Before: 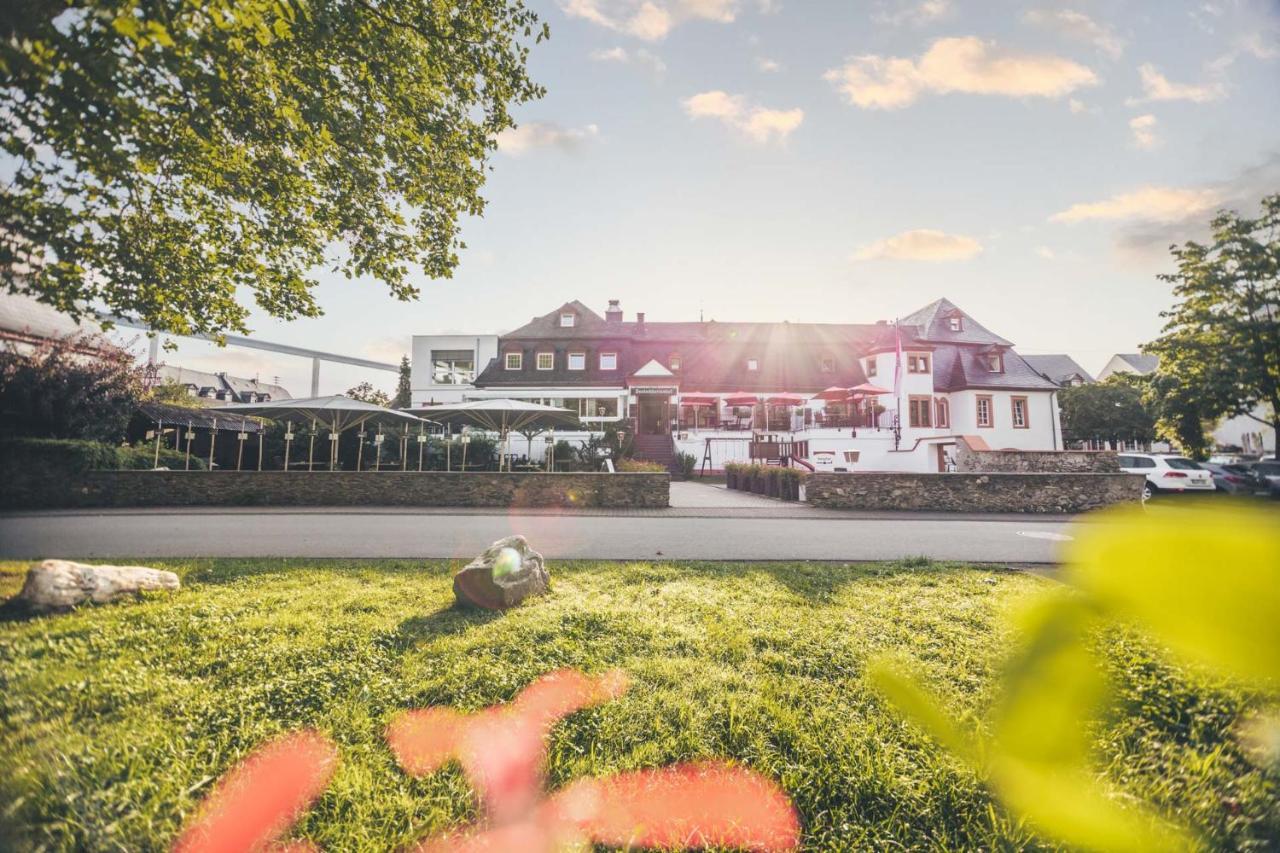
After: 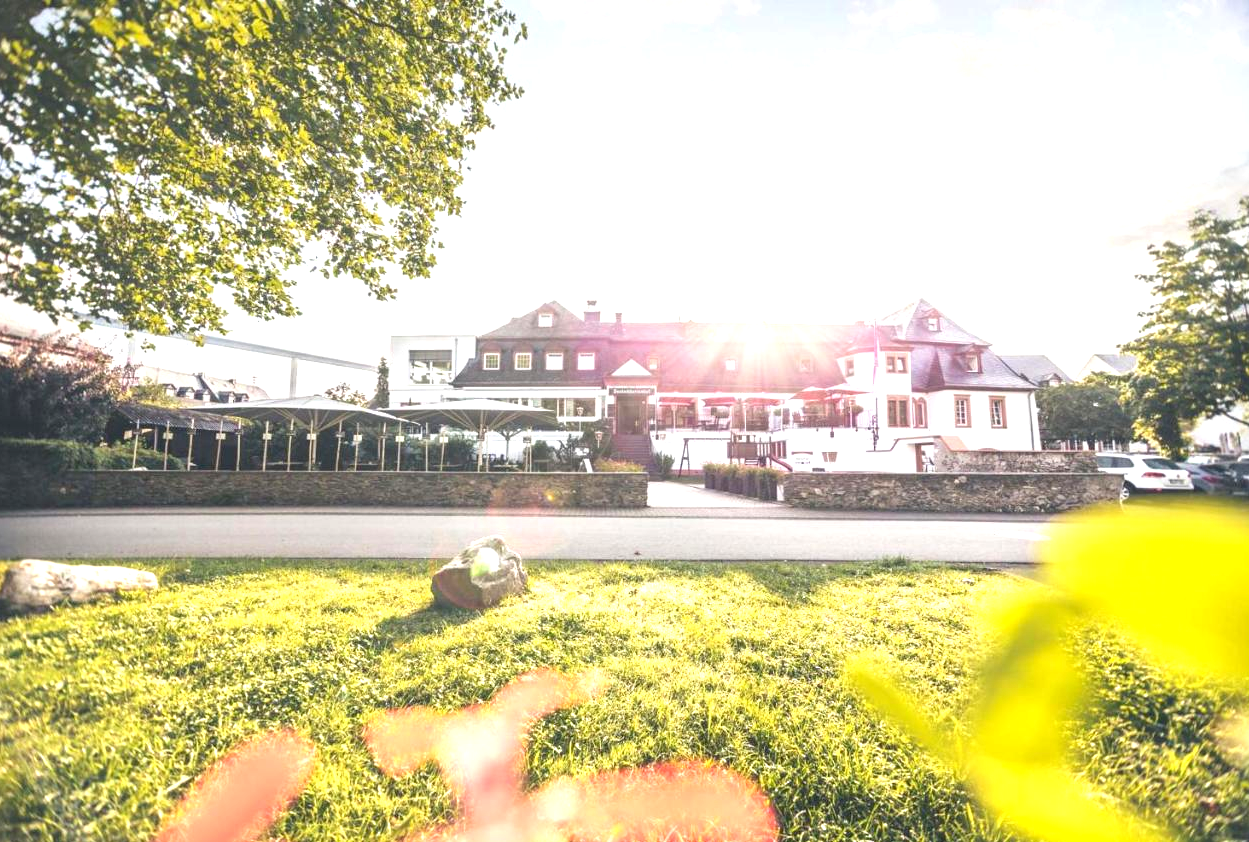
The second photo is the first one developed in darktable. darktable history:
exposure: black level correction 0.001, exposure 0.955 EV, compensate exposure bias true, compensate highlight preservation false
crop and rotate: left 1.774%, right 0.633%, bottom 1.28%
